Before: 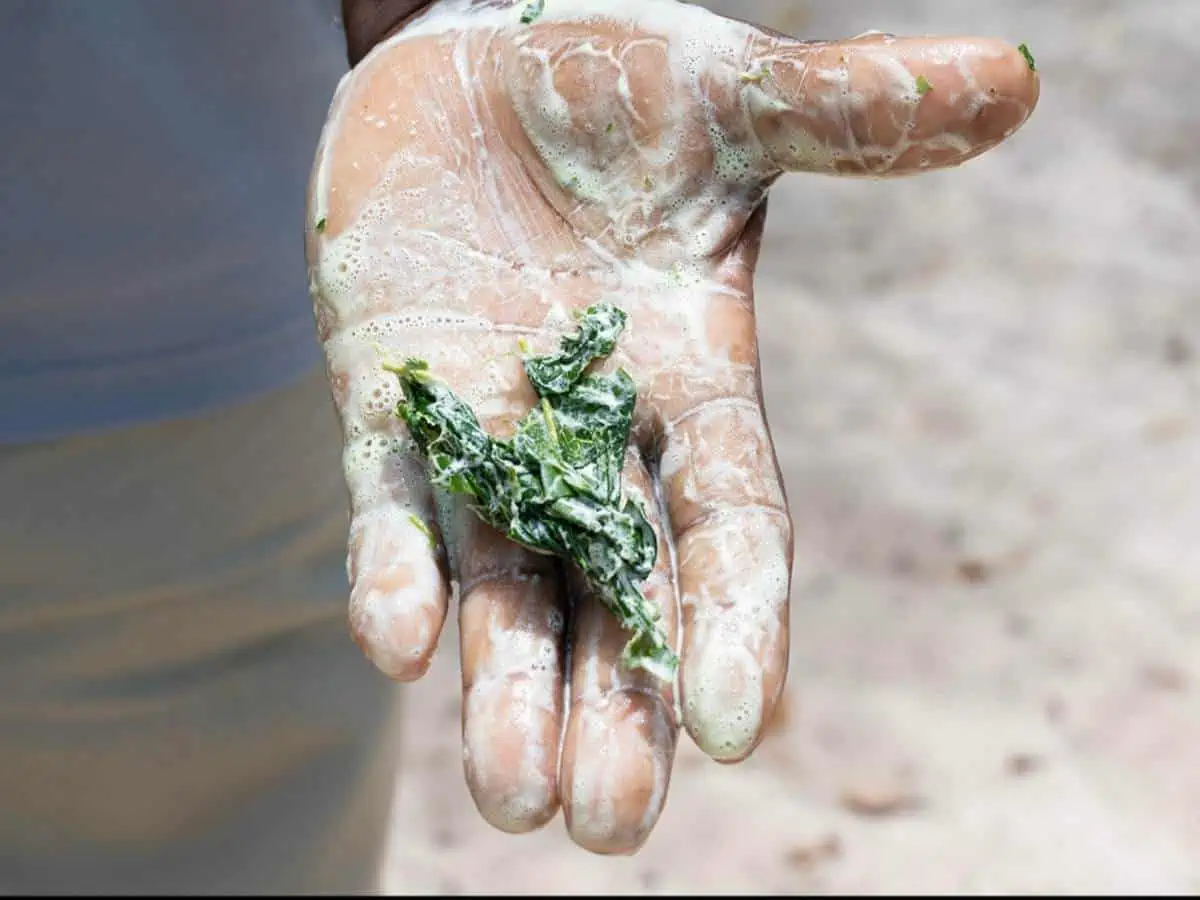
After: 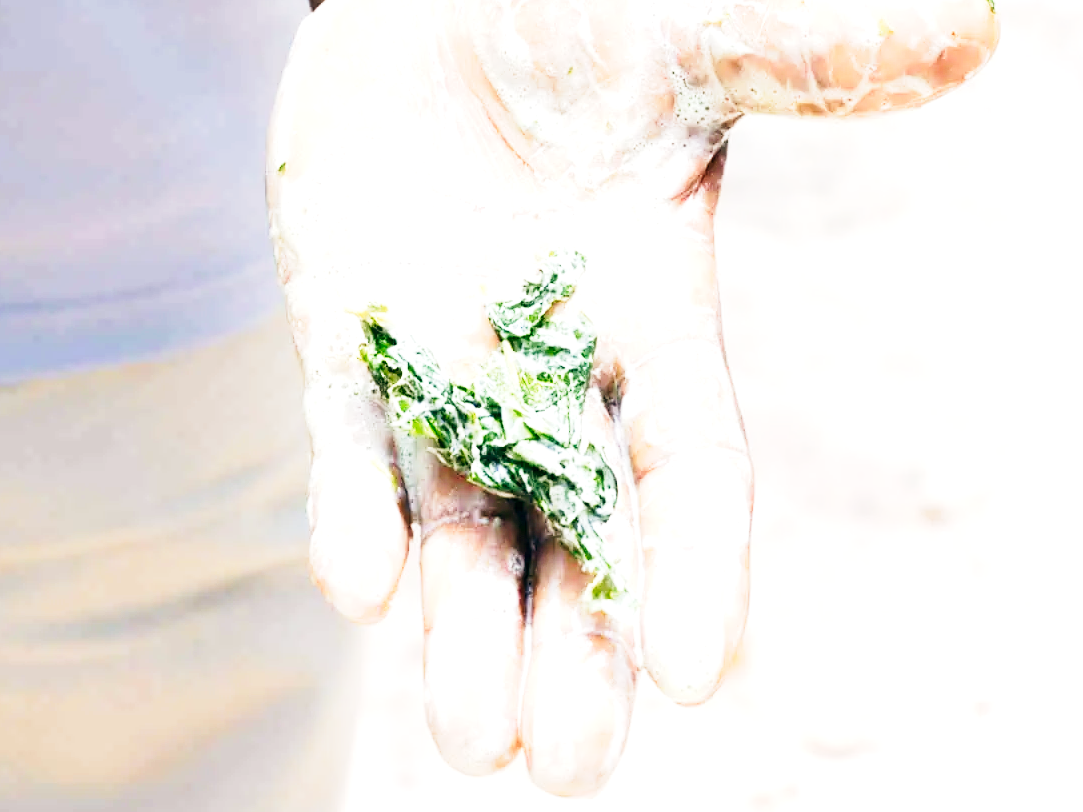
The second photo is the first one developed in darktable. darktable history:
color balance: lift [0.998, 0.998, 1.001, 1.002], gamma [0.995, 1.025, 0.992, 0.975], gain [0.995, 1.02, 0.997, 0.98]
tone curve: curves: ch0 [(0, 0) (0.003, 0.003) (0.011, 0.012) (0.025, 0.027) (0.044, 0.048) (0.069, 0.074) (0.1, 0.117) (0.136, 0.177) (0.177, 0.246) (0.224, 0.324) (0.277, 0.422) (0.335, 0.531) (0.399, 0.633) (0.468, 0.733) (0.543, 0.824) (0.623, 0.895) (0.709, 0.938) (0.801, 0.961) (0.898, 0.98) (1, 1)], preserve colors none
exposure: black level correction 0, exposure 1.1 EV, compensate exposure bias true, compensate highlight preservation false
crop: left 3.305%, top 6.436%, right 6.389%, bottom 3.258%
